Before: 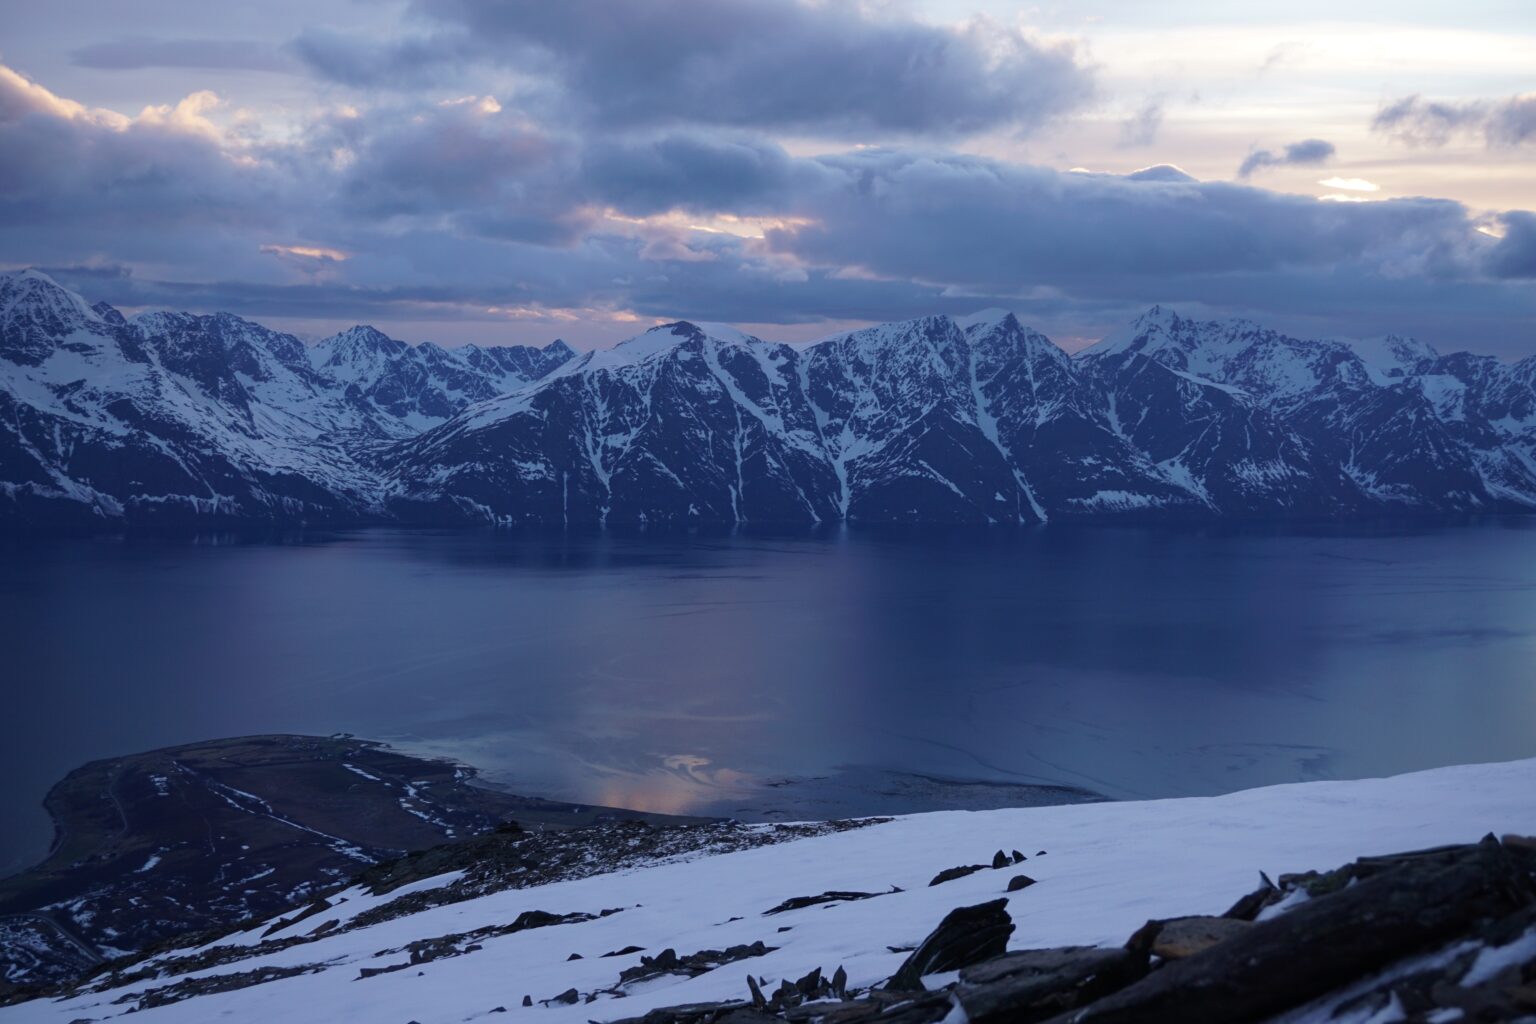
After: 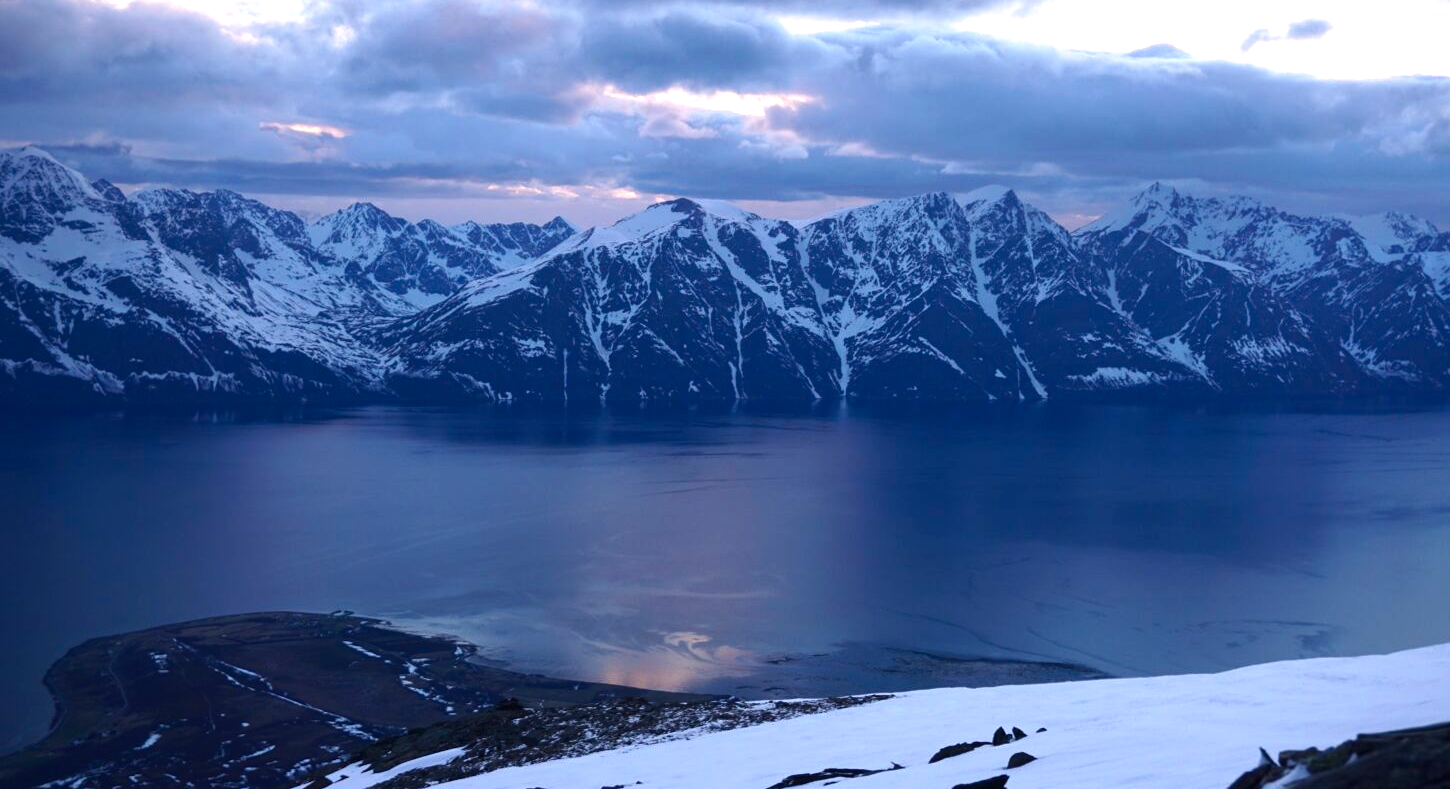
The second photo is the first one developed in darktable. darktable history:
contrast brightness saturation: contrast 0.069, brightness -0.134, saturation 0.057
exposure: black level correction 0, exposure 1.001 EV, compensate highlight preservation false
crop and rotate: angle 0.03°, top 12.03%, right 5.519%, bottom 10.832%
